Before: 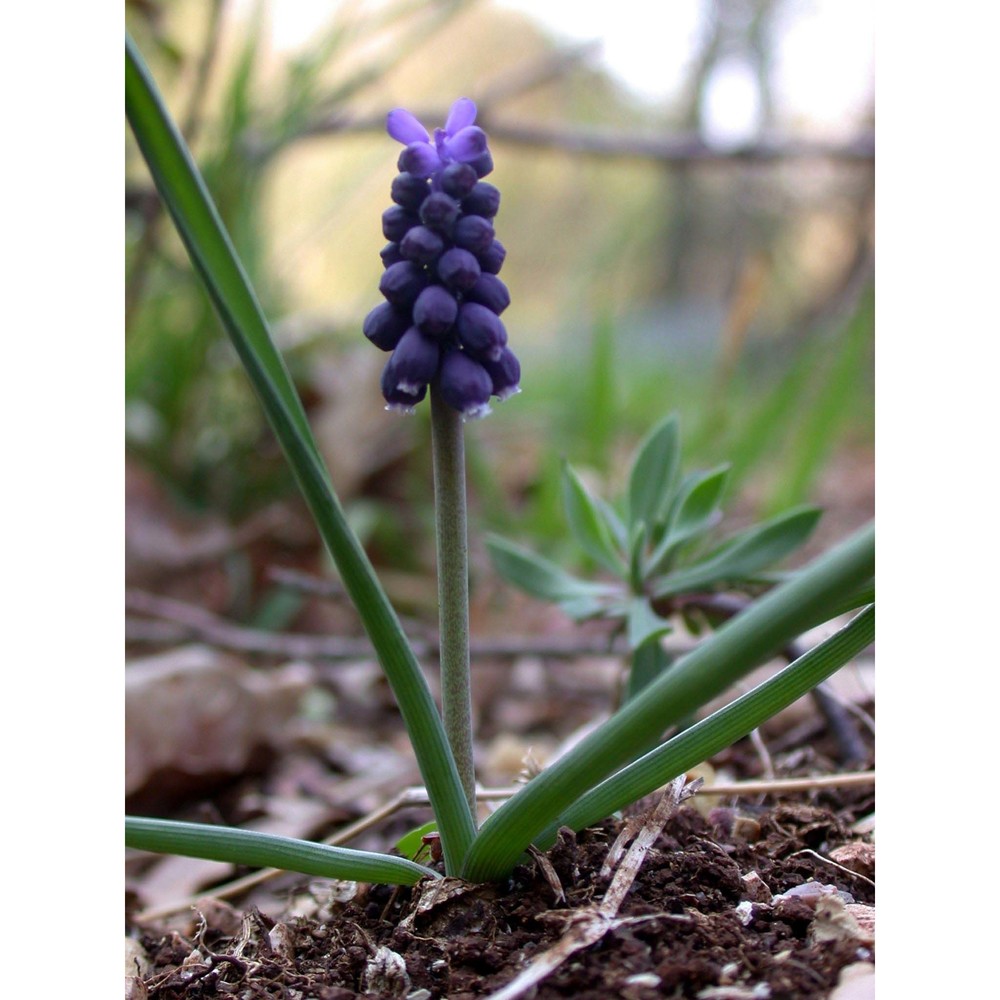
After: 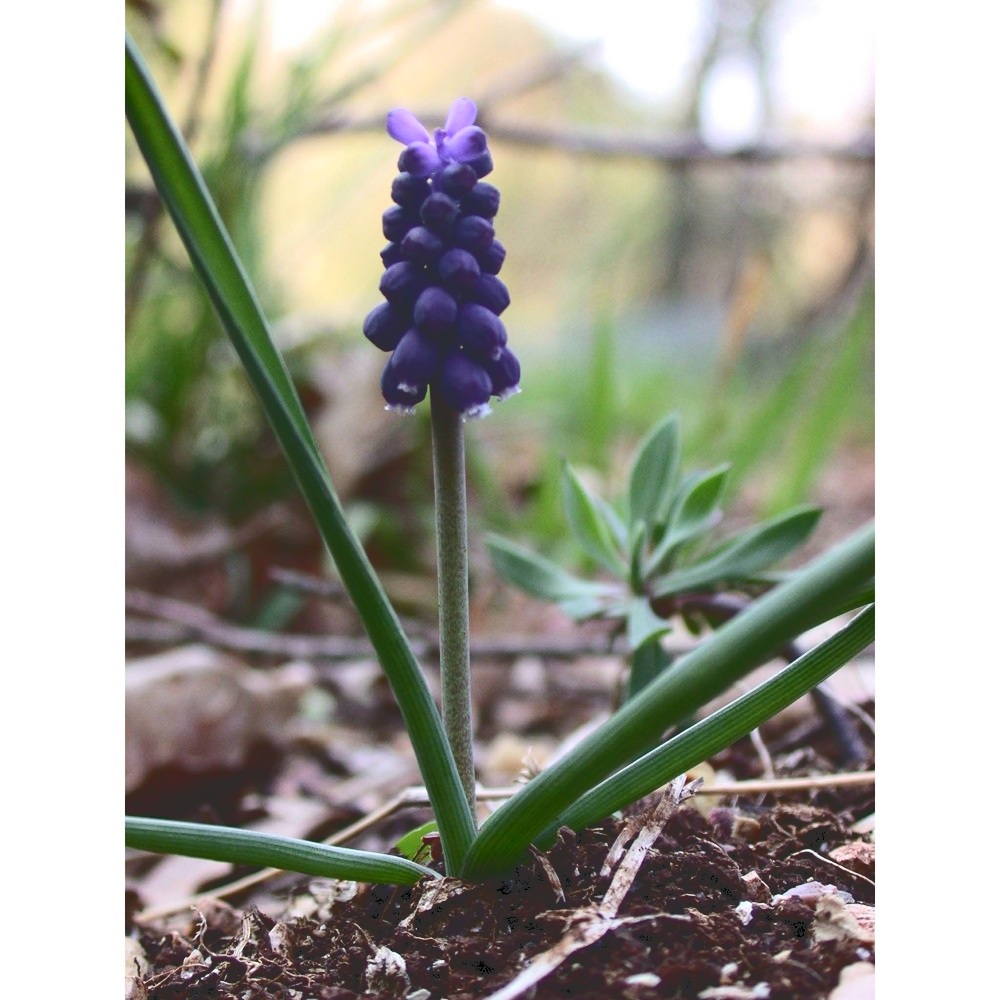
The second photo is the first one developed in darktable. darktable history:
tone curve: curves: ch0 [(0, 0) (0.003, 0.172) (0.011, 0.177) (0.025, 0.177) (0.044, 0.177) (0.069, 0.178) (0.1, 0.181) (0.136, 0.19) (0.177, 0.208) (0.224, 0.226) (0.277, 0.274) (0.335, 0.338) (0.399, 0.43) (0.468, 0.535) (0.543, 0.635) (0.623, 0.726) (0.709, 0.815) (0.801, 0.882) (0.898, 0.936) (1, 1)], color space Lab, independent channels, preserve colors none
